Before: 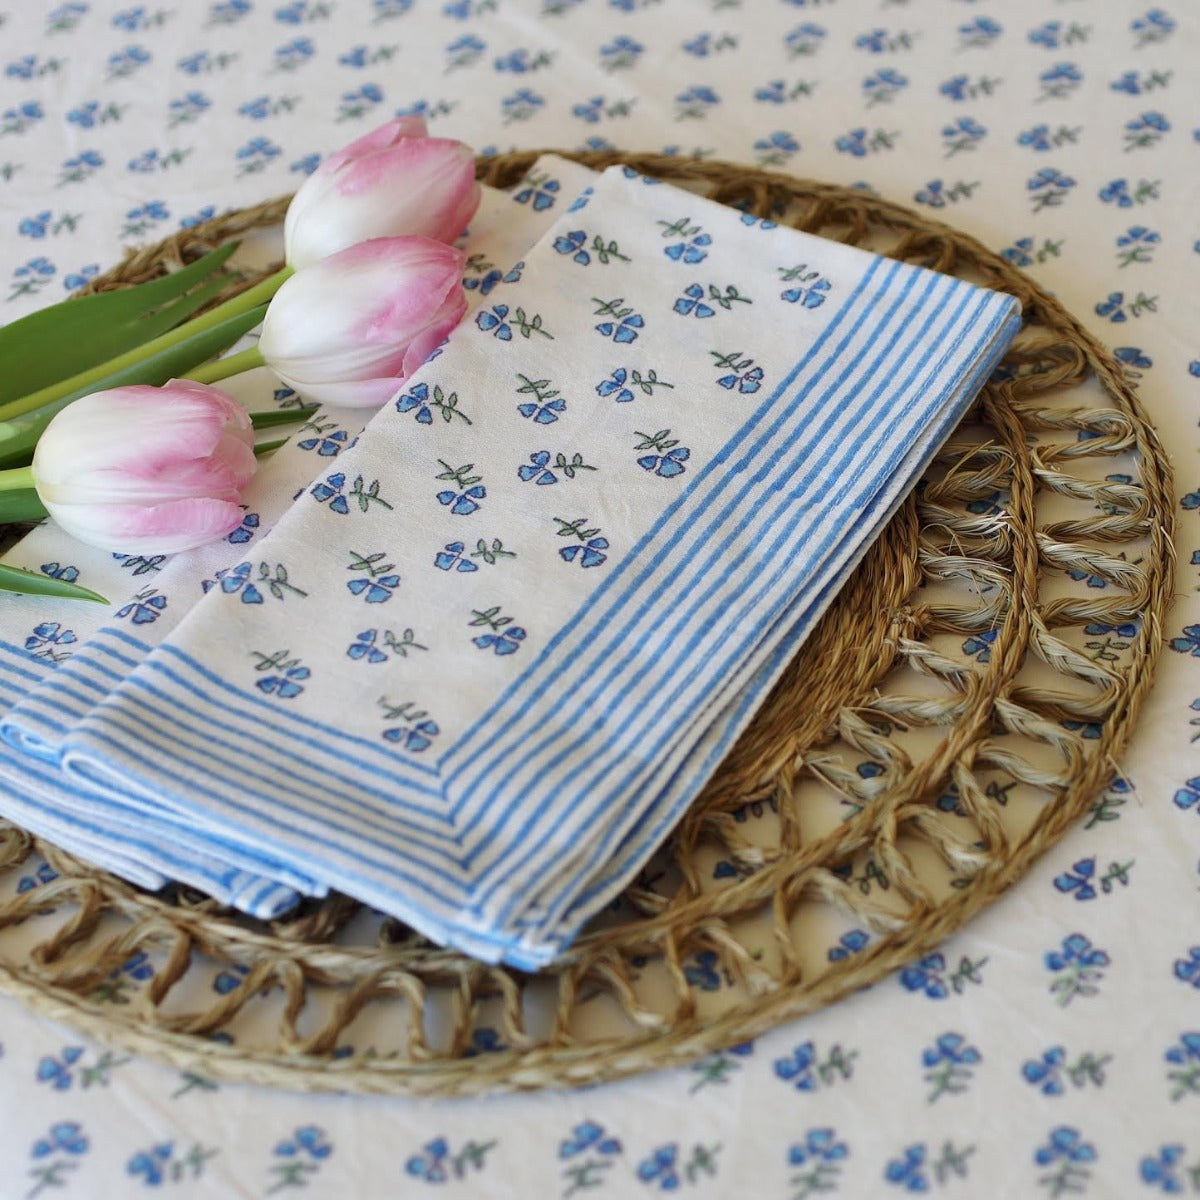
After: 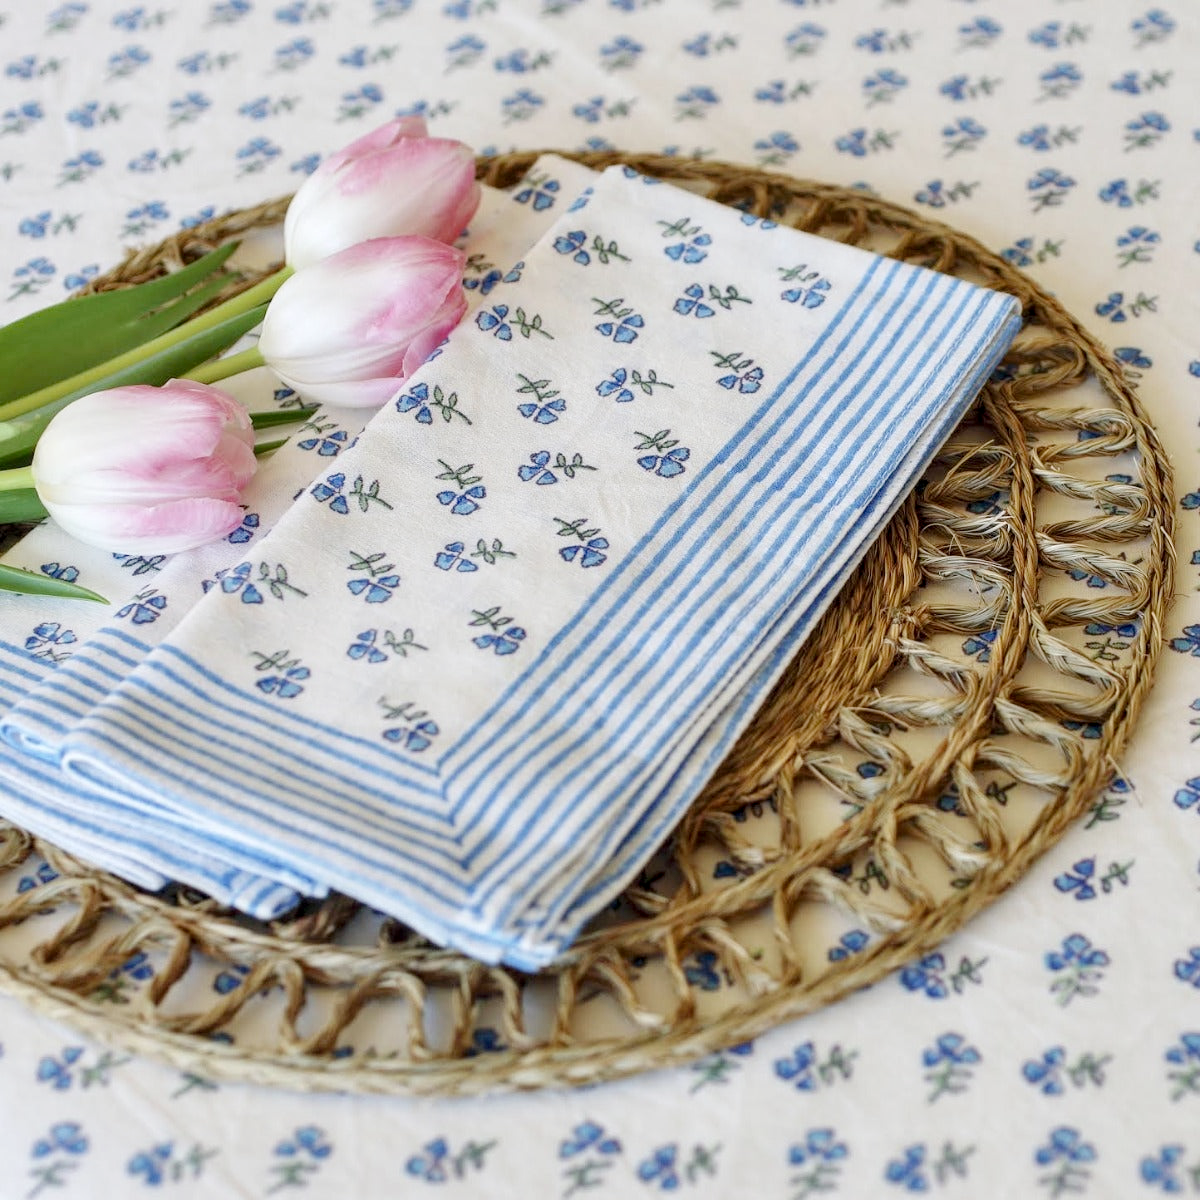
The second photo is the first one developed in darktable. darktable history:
local contrast: detail 130%
tone curve: curves: ch0 [(0, 0) (0.003, 0.004) (0.011, 0.015) (0.025, 0.033) (0.044, 0.059) (0.069, 0.093) (0.1, 0.133) (0.136, 0.182) (0.177, 0.237) (0.224, 0.3) (0.277, 0.369) (0.335, 0.437) (0.399, 0.511) (0.468, 0.584) (0.543, 0.656) (0.623, 0.729) (0.709, 0.8) (0.801, 0.872) (0.898, 0.935) (1, 1)], preserve colors none
